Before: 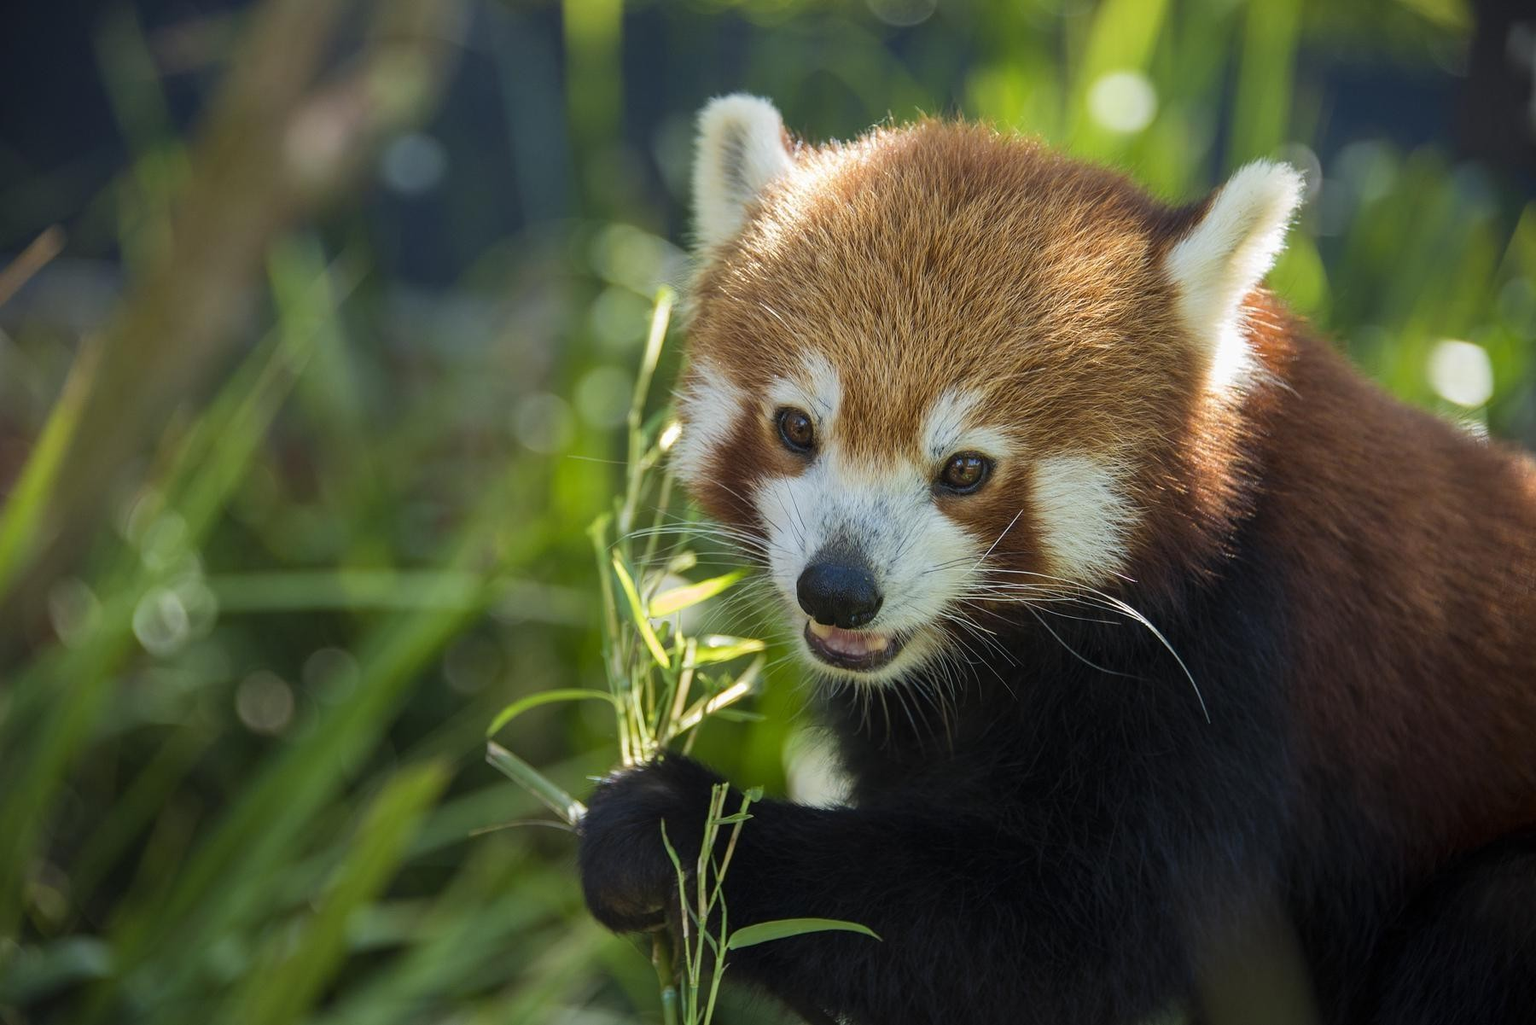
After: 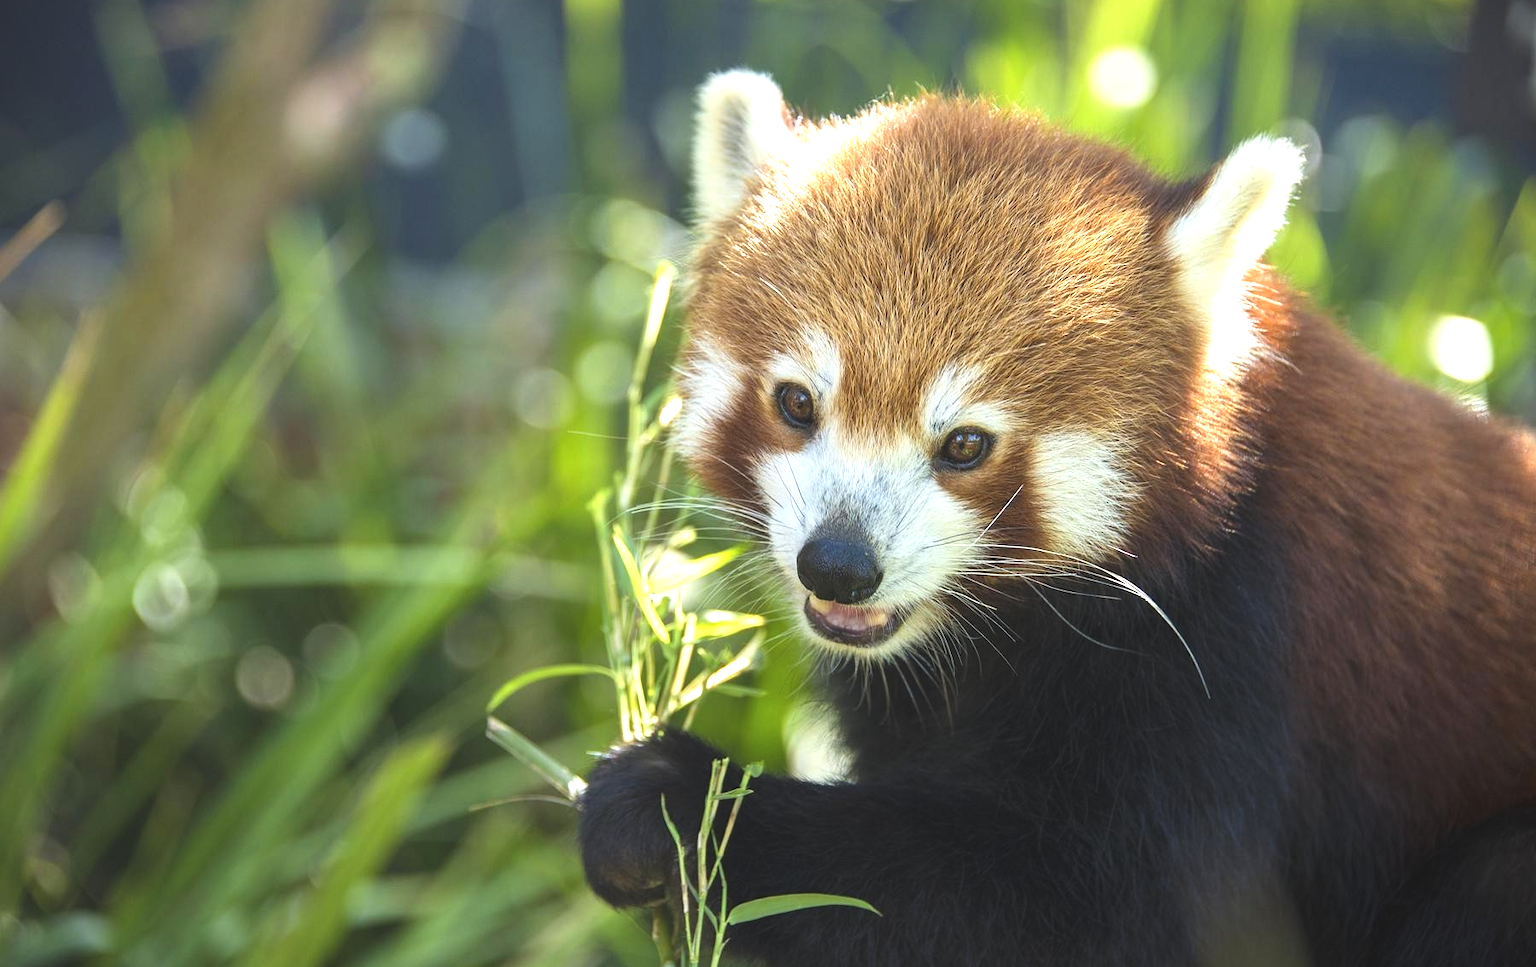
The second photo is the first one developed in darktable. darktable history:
exposure: black level correction -0.005, exposure 1 EV, compensate highlight preservation false
crop and rotate: top 2.479%, bottom 3.018%
